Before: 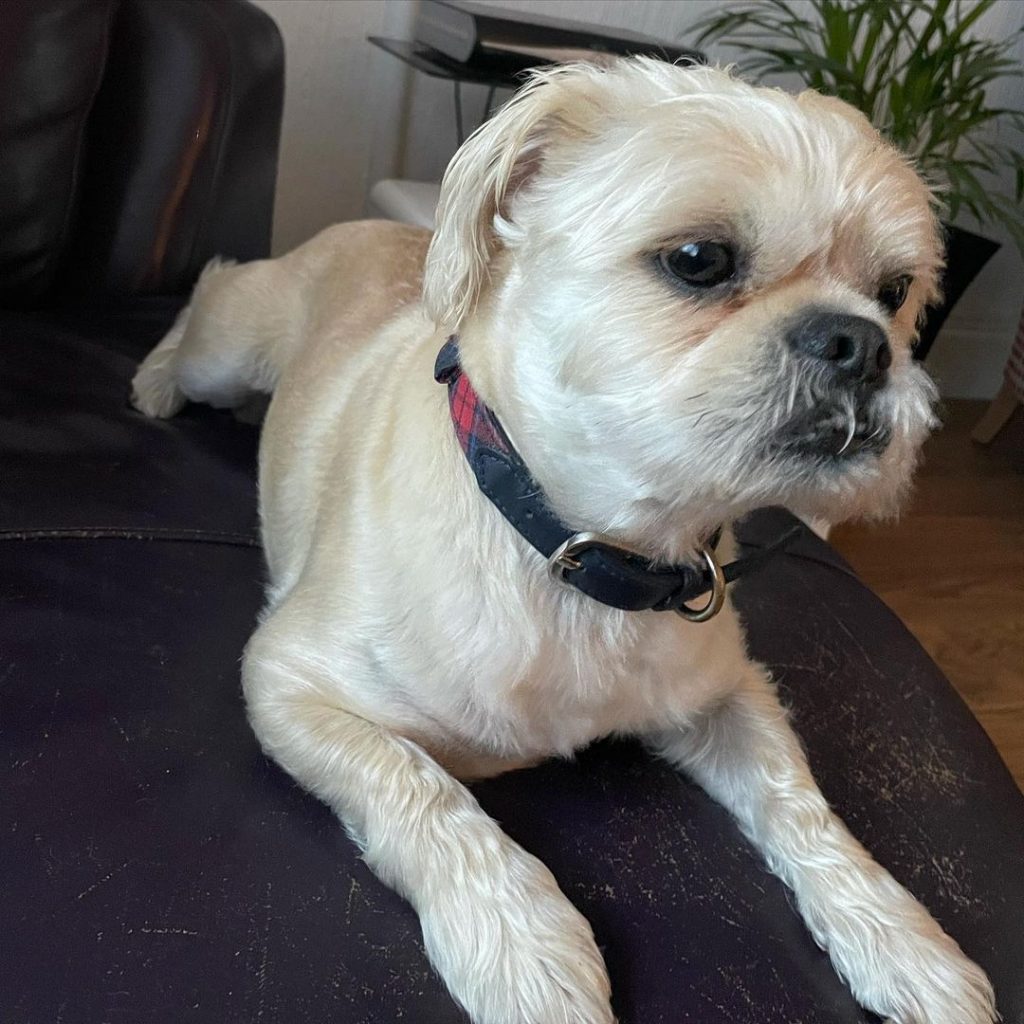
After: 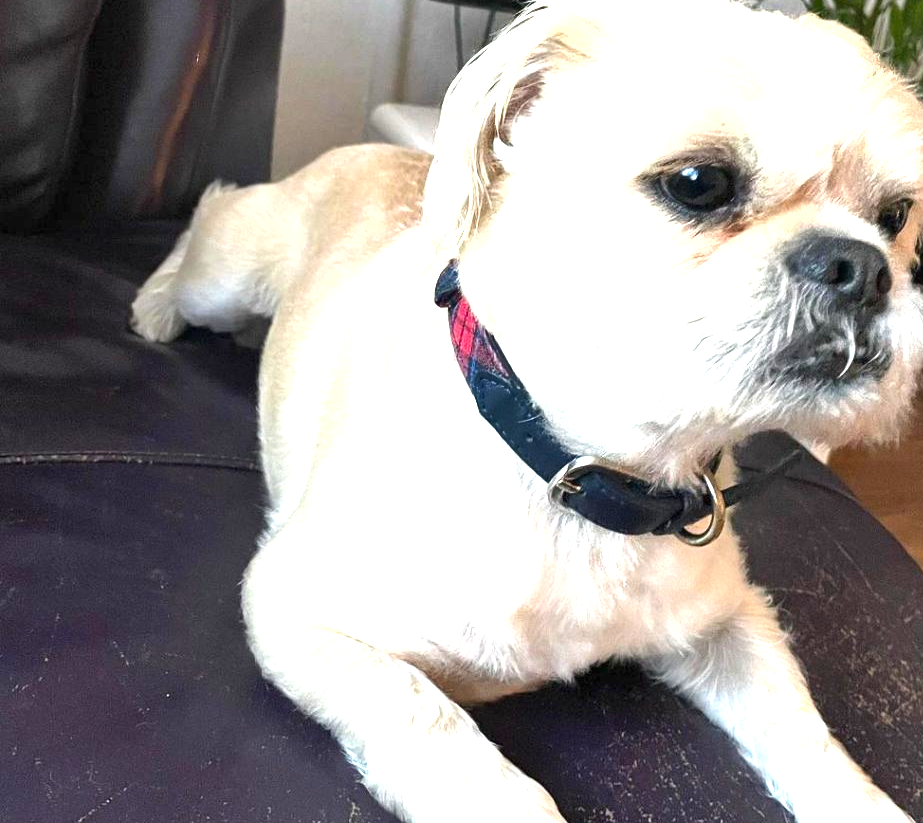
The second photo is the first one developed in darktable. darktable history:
shadows and highlights: shadows 29.56, highlights -30.32, highlights color adjustment 77.57%, low approximation 0.01, soften with gaussian
exposure: black level correction 0, exposure 1.587 EV, compensate exposure bias true, compensate highlight preservation false
crop: top 7.489%, right 9.815%, bottom 12.067%
